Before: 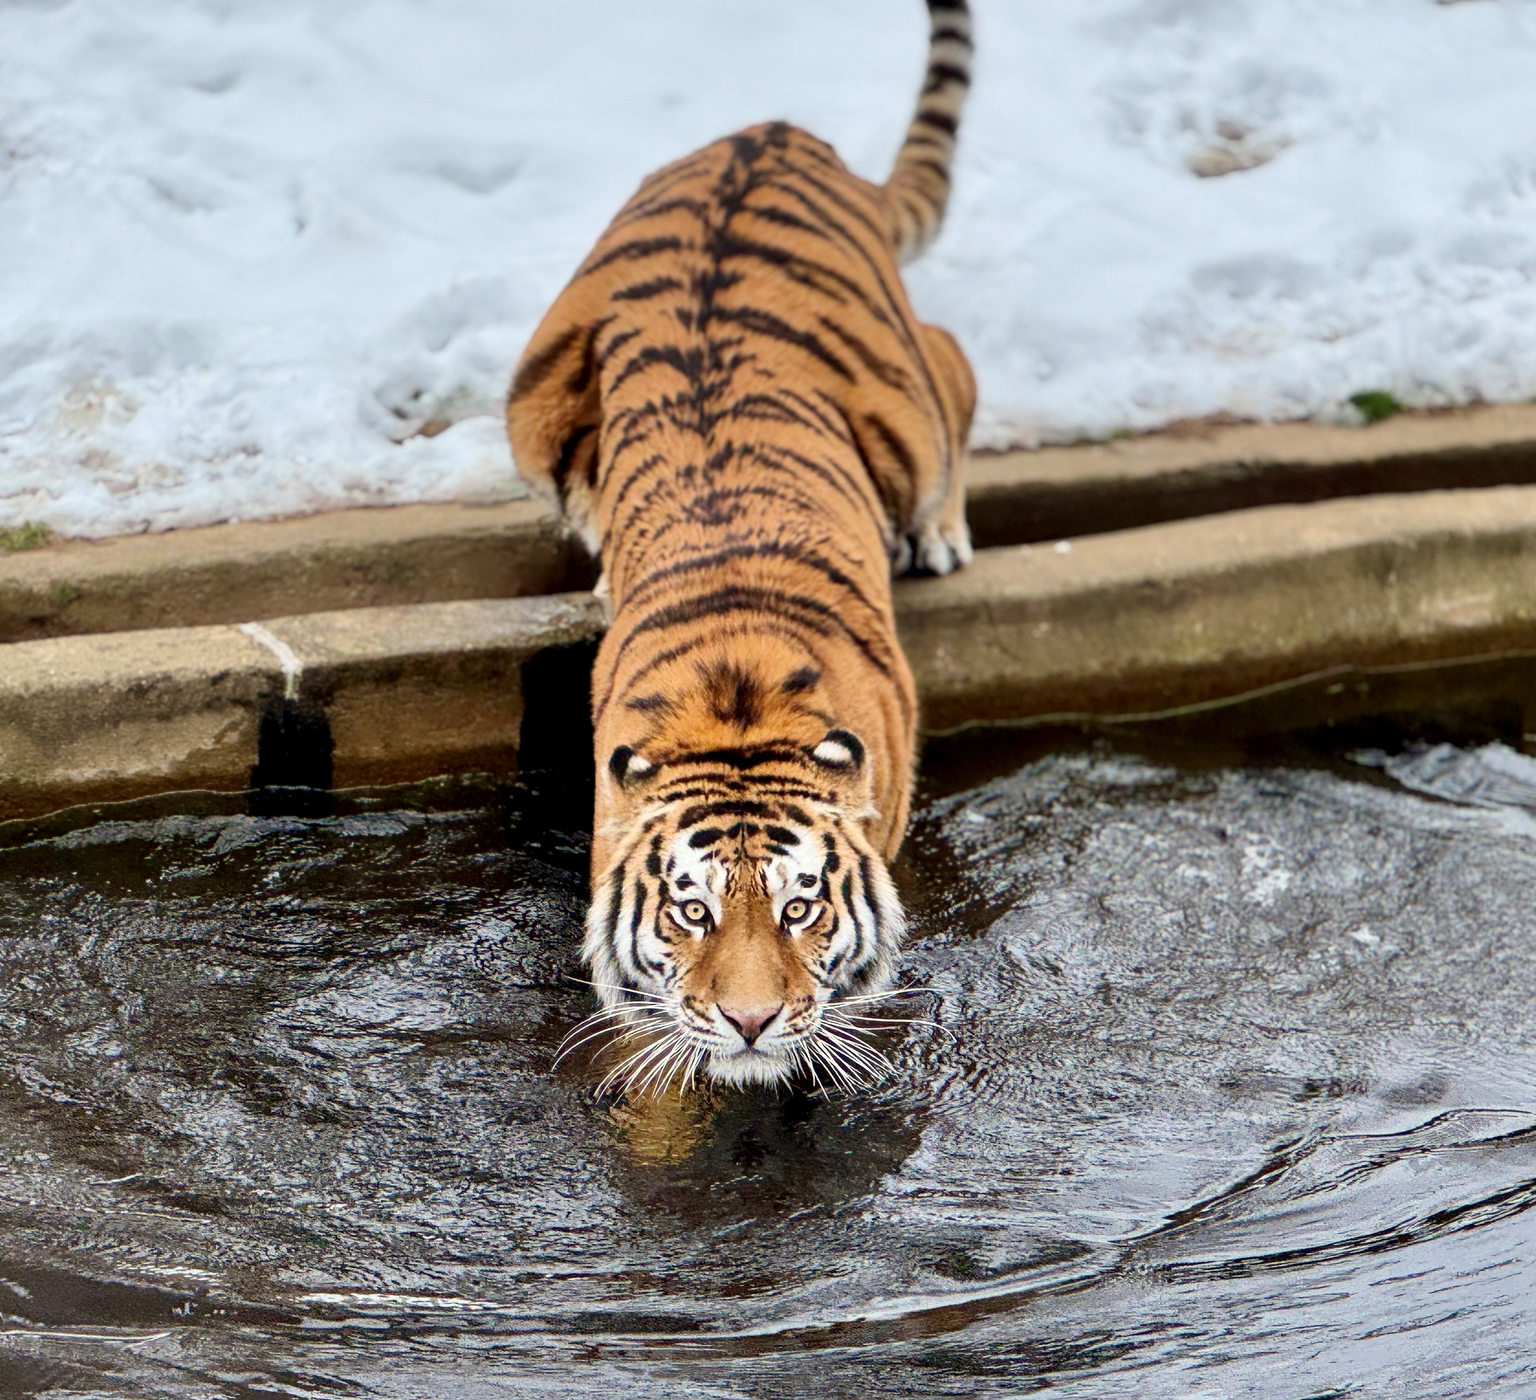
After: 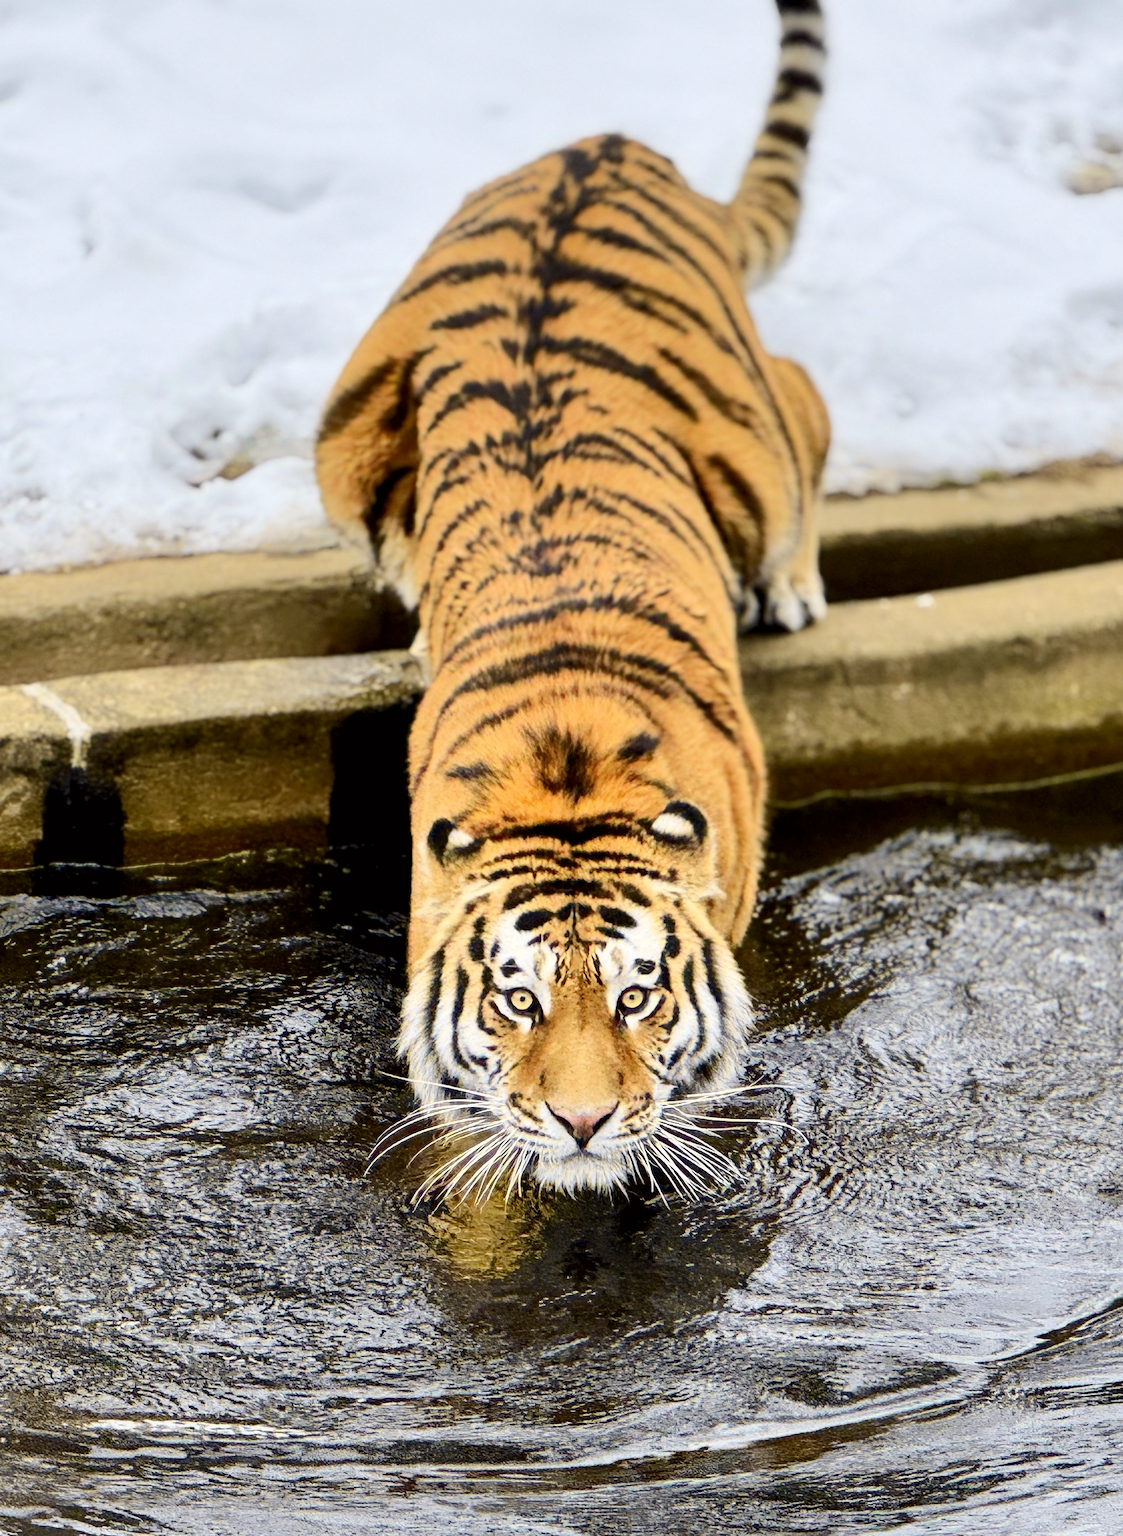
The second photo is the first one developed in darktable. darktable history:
crop and rotate: left 14.385%, right 18.948%
tone curve: curves: ch0 [(0, 0) (0.239, 0.248) (0.508, 0.606) (0.828, 0.878) (1, 1)]; ch1 [(0, 0) (0.401, 0.42) (0.45, 0.464) (0.492, 0.498) (0.511, 0.507) (0.561, 0.549) (0.688, 0.726) (1, 1)]; ch2 [(0, 0) (0.411, 0.433) (0.5, 0.504) (0.545, 0.574) (1, 1)], color space Lab, independent channels, preserve colors none
